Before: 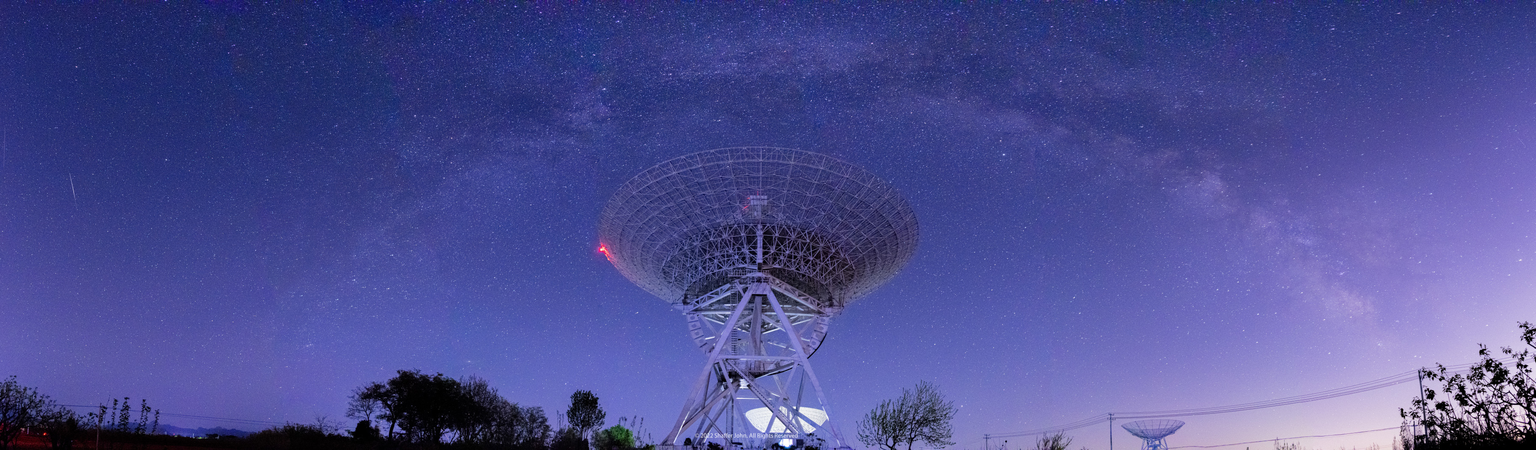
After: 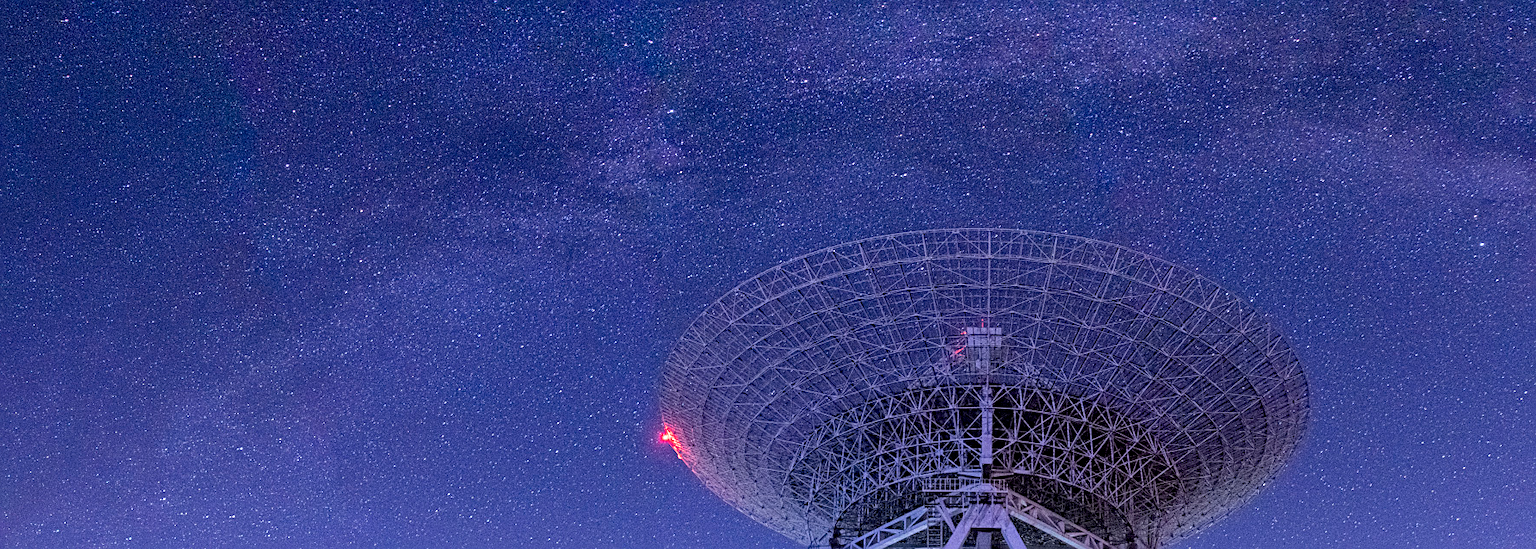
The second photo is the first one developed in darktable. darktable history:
crop: left 17.835%, top 7.675%, right 32.881%, bottom 32.213%
levels: mode automatic, black 0.023%, white 99.97%, levels [0.062, 0.494, 0.925]
local contrast: on, module defaults
vignetting: fall-off start 100%, fall-off radius 71%, brightness -0.434, saturation -0.2, width/height ratio 1.178, dithering 8-bit output, unbound false
sharpen: on, module defaults
